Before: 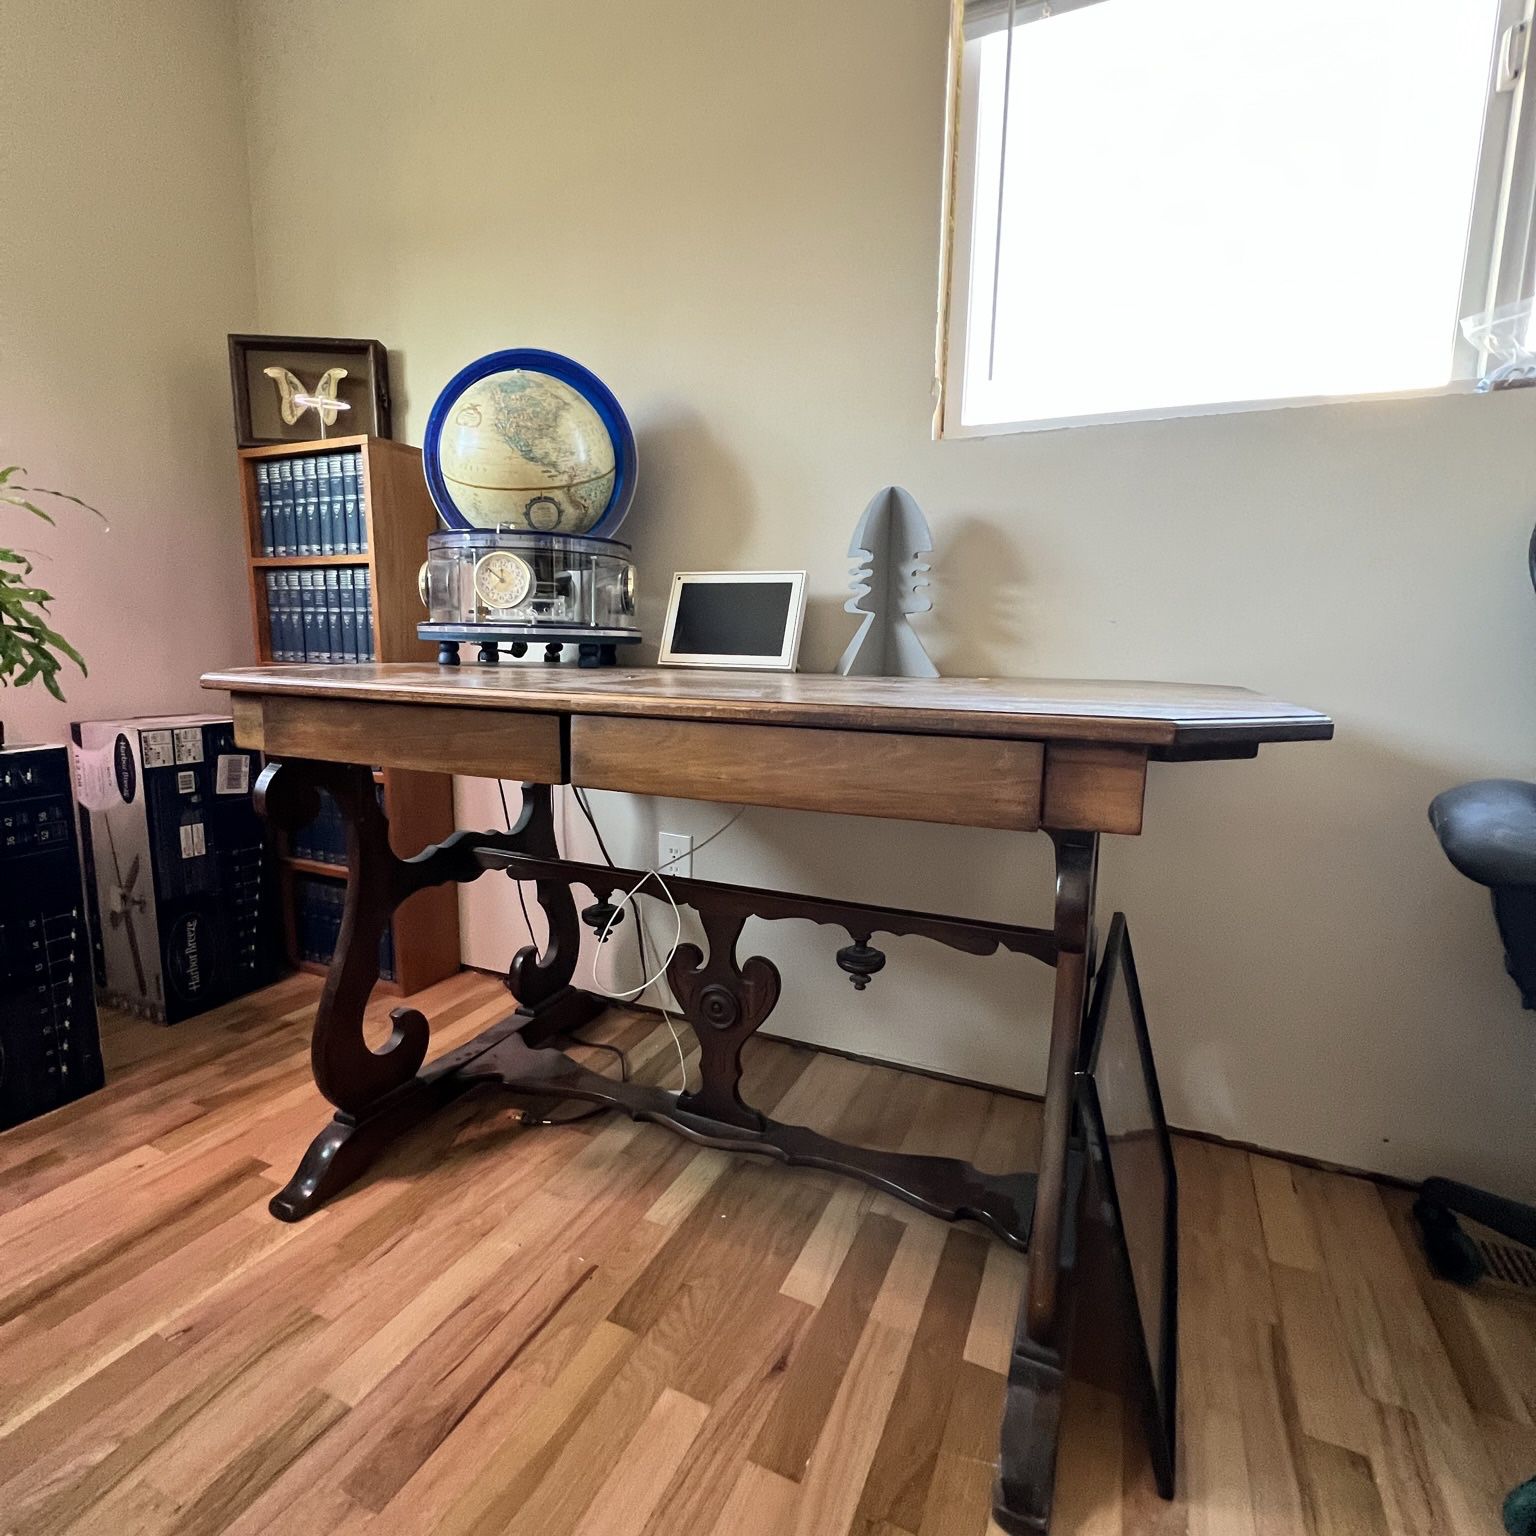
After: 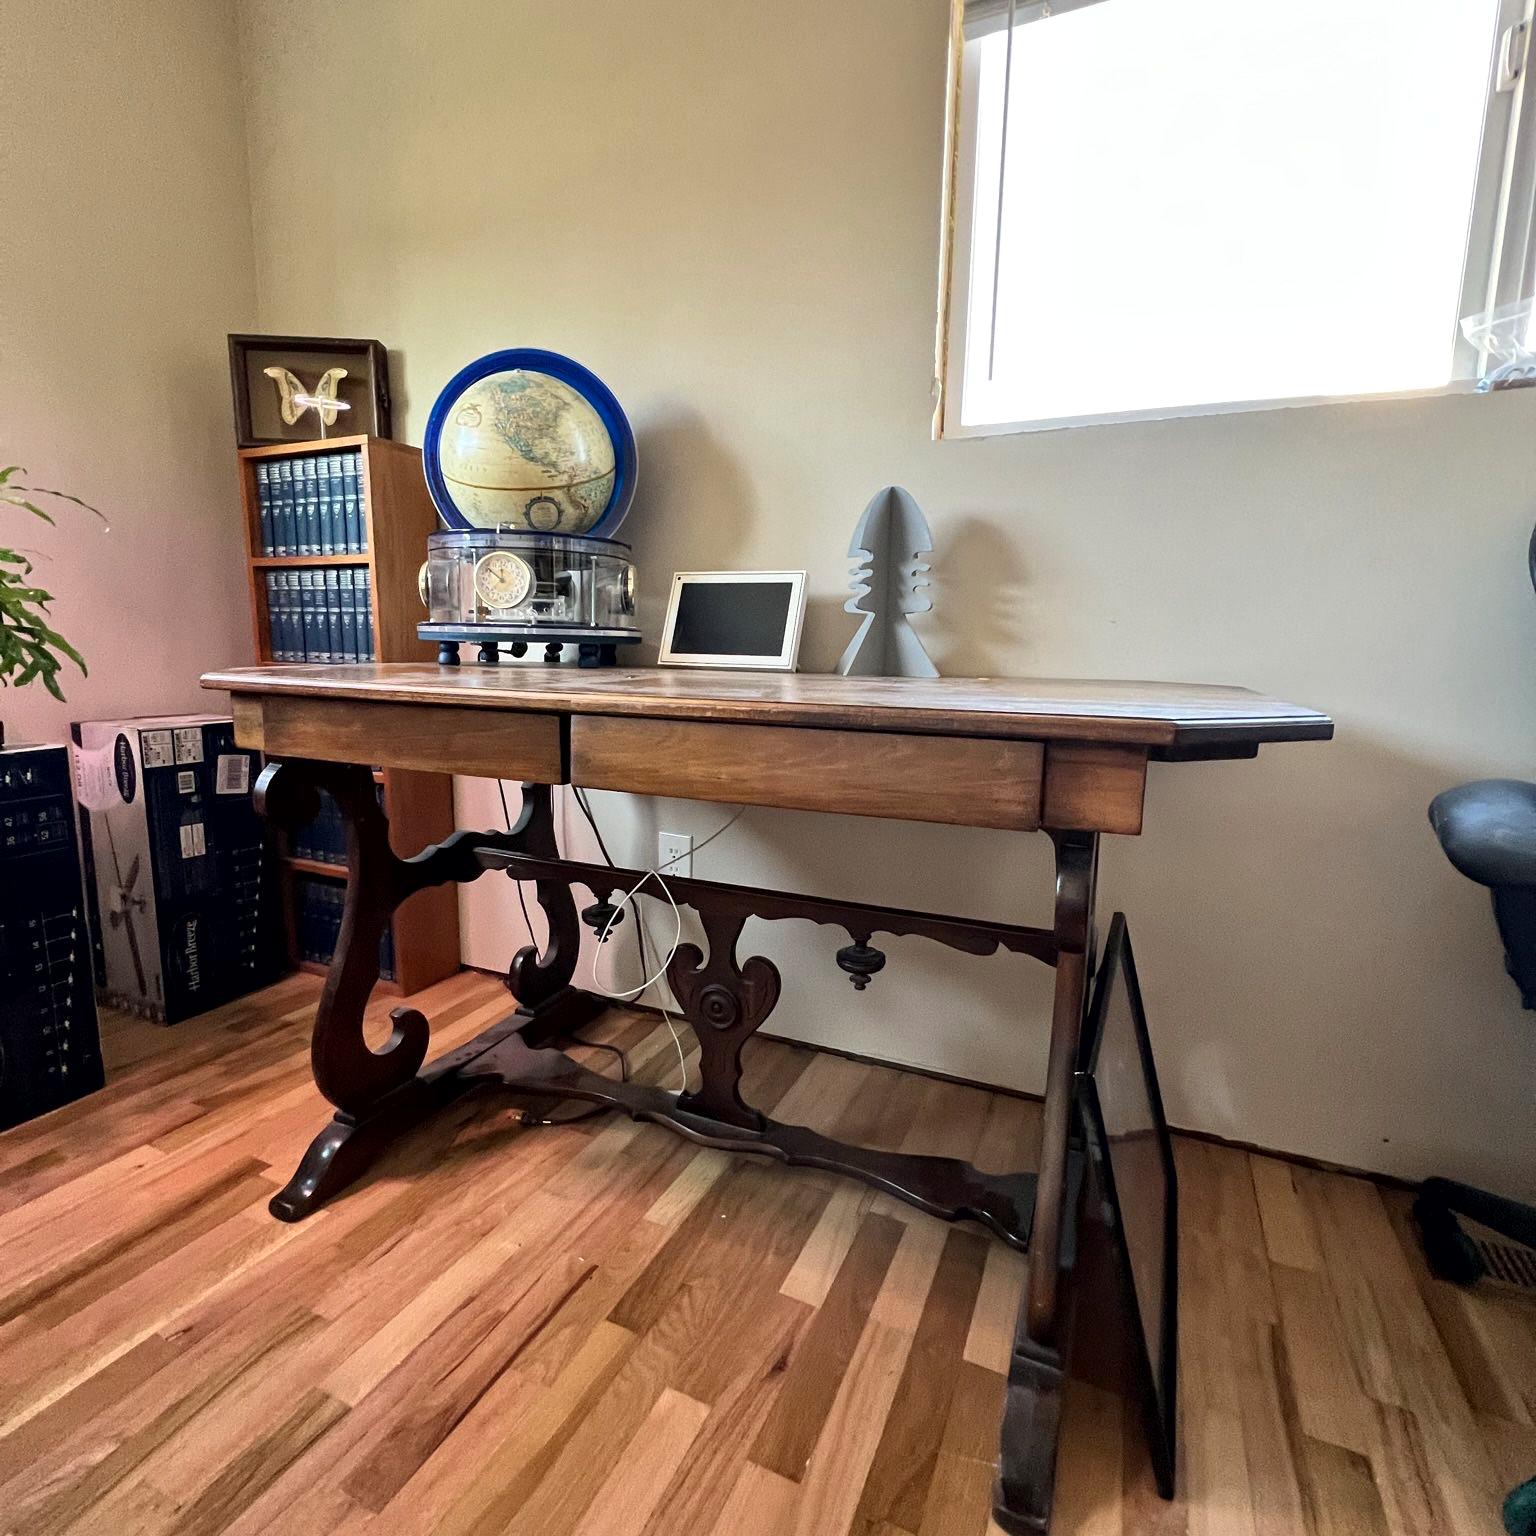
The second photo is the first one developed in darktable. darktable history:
local contrast: mode bilateral grid, contrast 21, coarseness 49, detail 132%, midtone range 0.2
